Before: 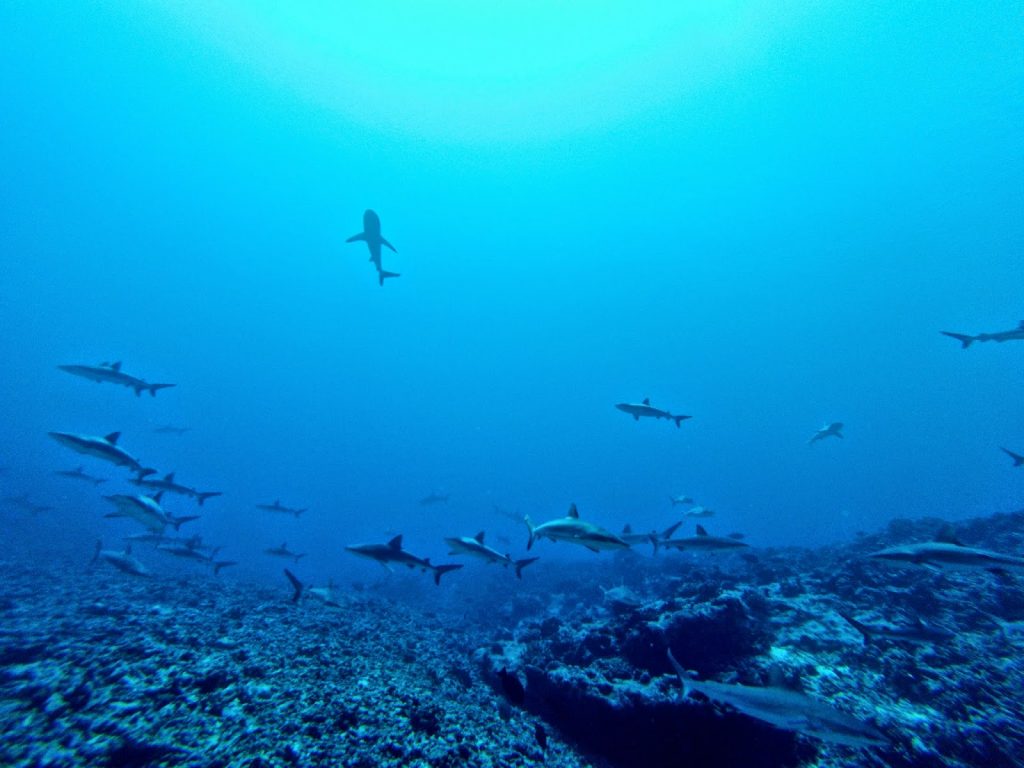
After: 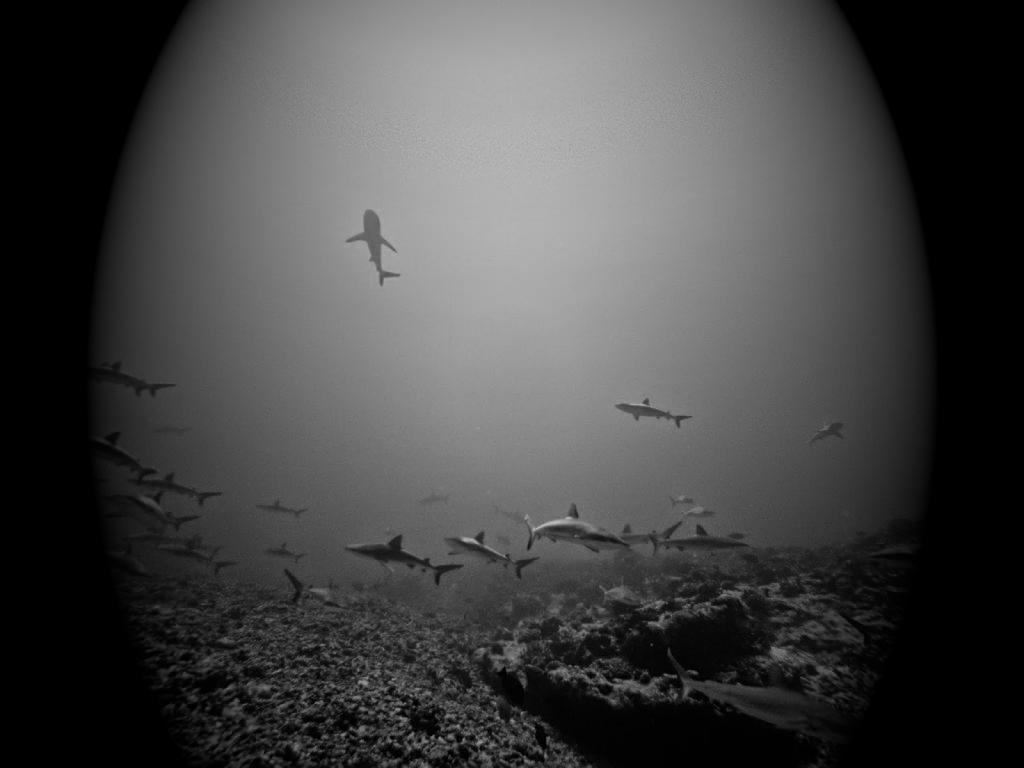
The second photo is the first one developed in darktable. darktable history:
monochrome: on, module defaults
sharpen: on, module defaults
vignetting: fall-off start 15.9%, fall-off radius 100%, brightness -1, saturation 0.5, width/height ratio 0.719
